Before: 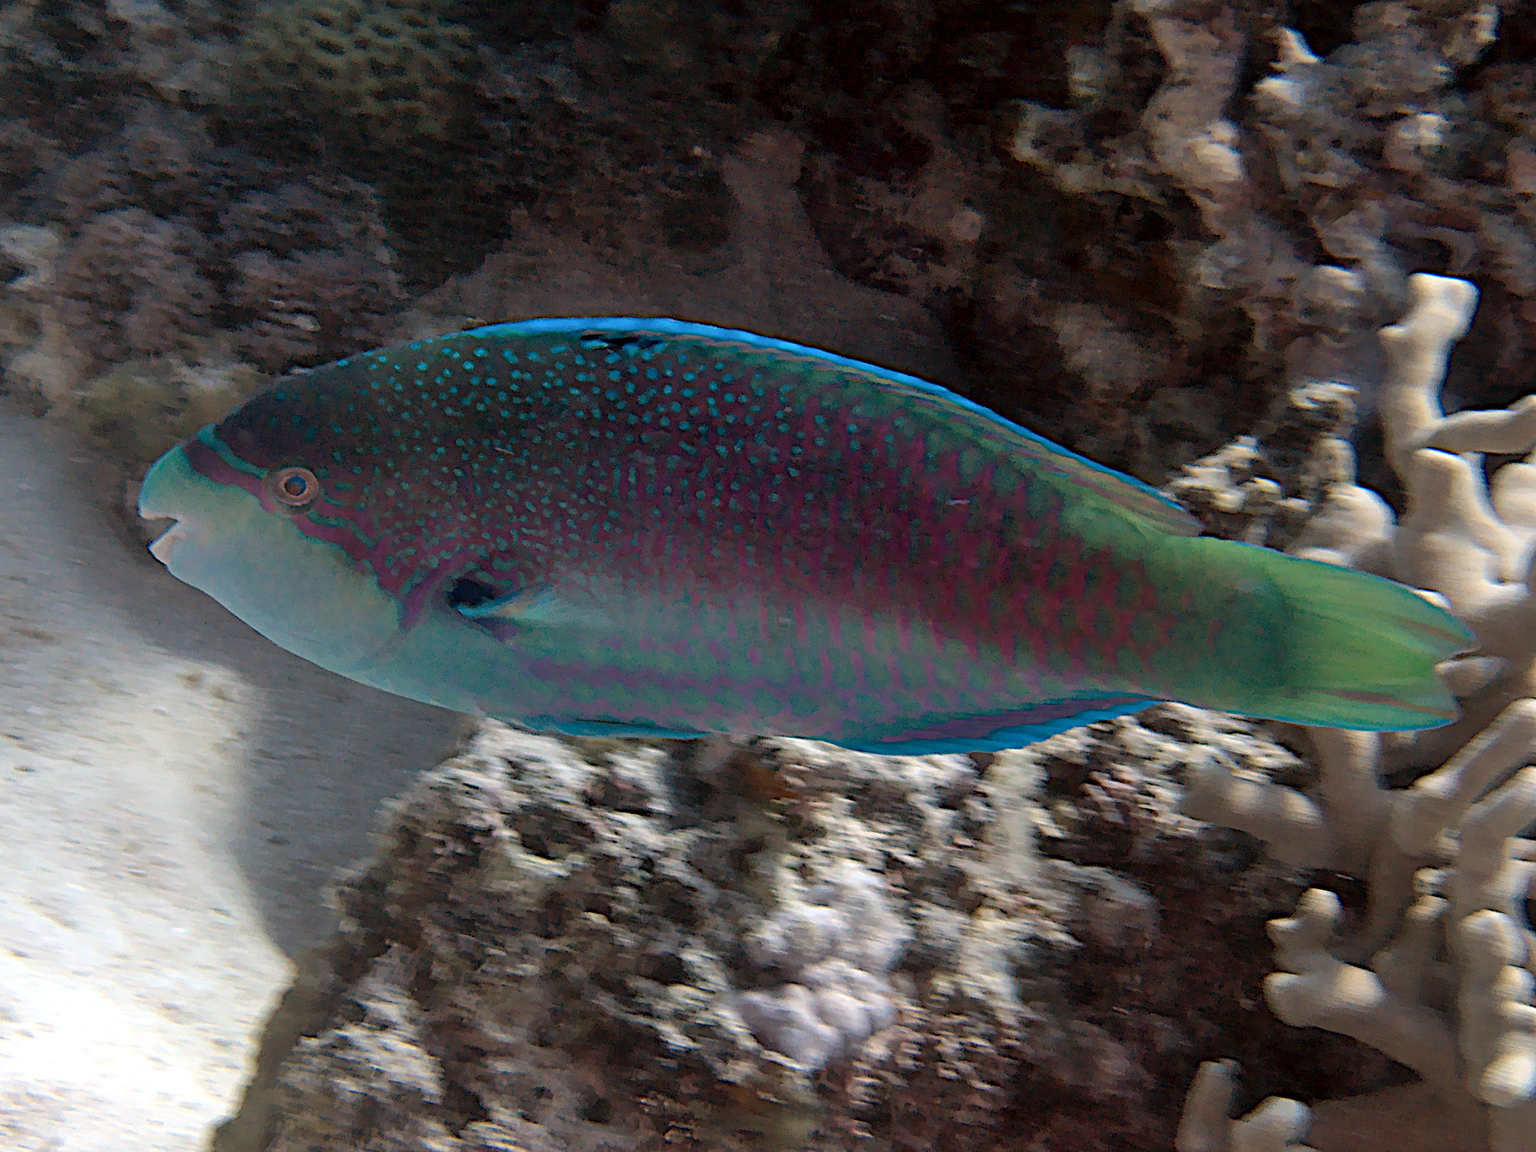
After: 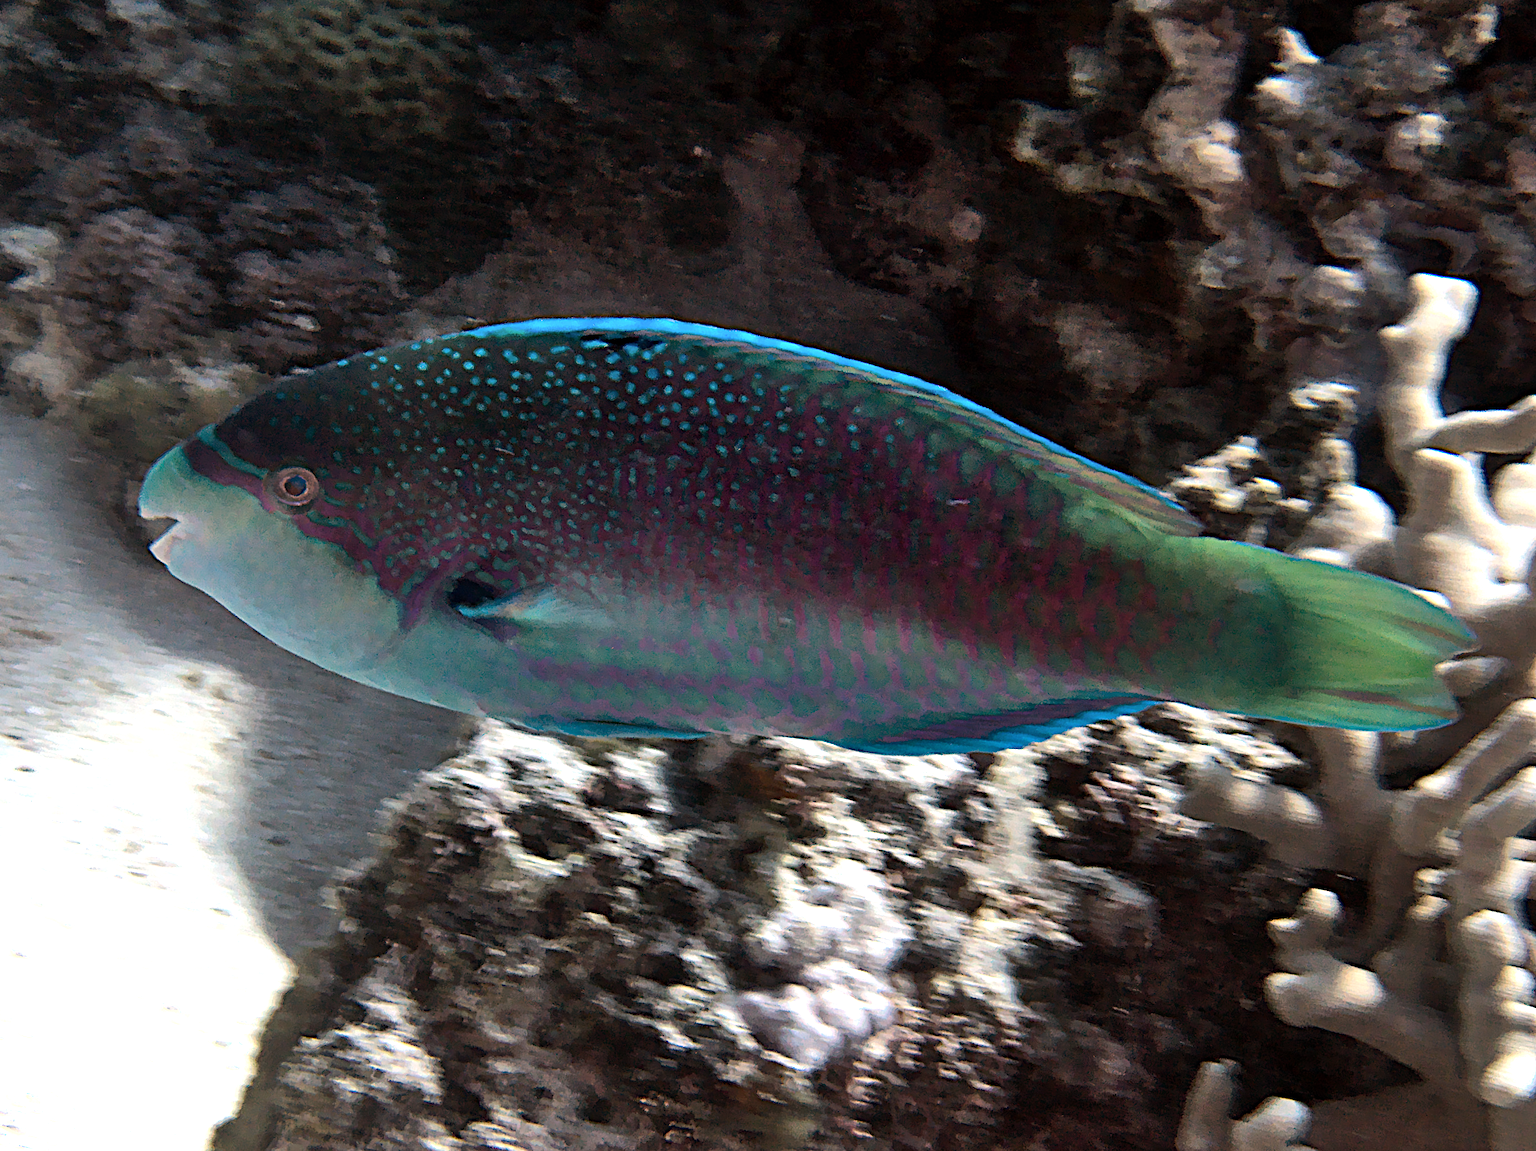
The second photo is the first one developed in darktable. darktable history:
shadows and highlights: shadows 29.67, highlights -30.45, low approximation 0.01, soften with gaussian
tone equalizer: -8 EV -1.06 EV, -7 EV -1.04 EV, -6 EV -0.849 EV, -5 EV -0.562 EV, -3 EV 0.546 EV, -2 EV 0.854 EV, -1 EV 0.997 EV, +0 EV 1.05 EV, edges refinement/feathering 500, mask exposure compensation -1.57 EV, preserve details no
